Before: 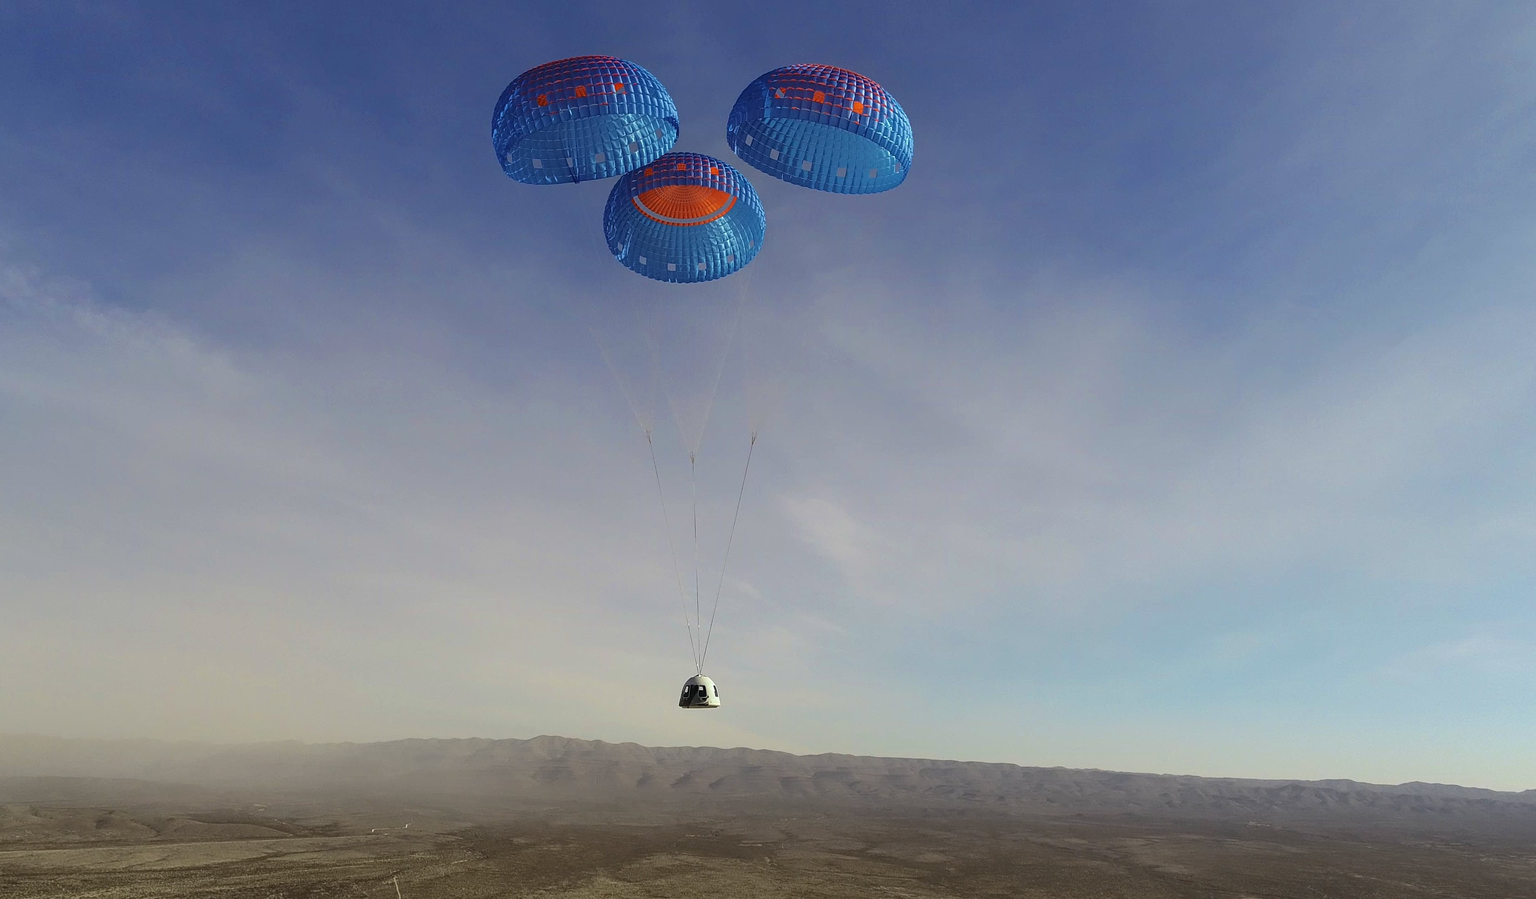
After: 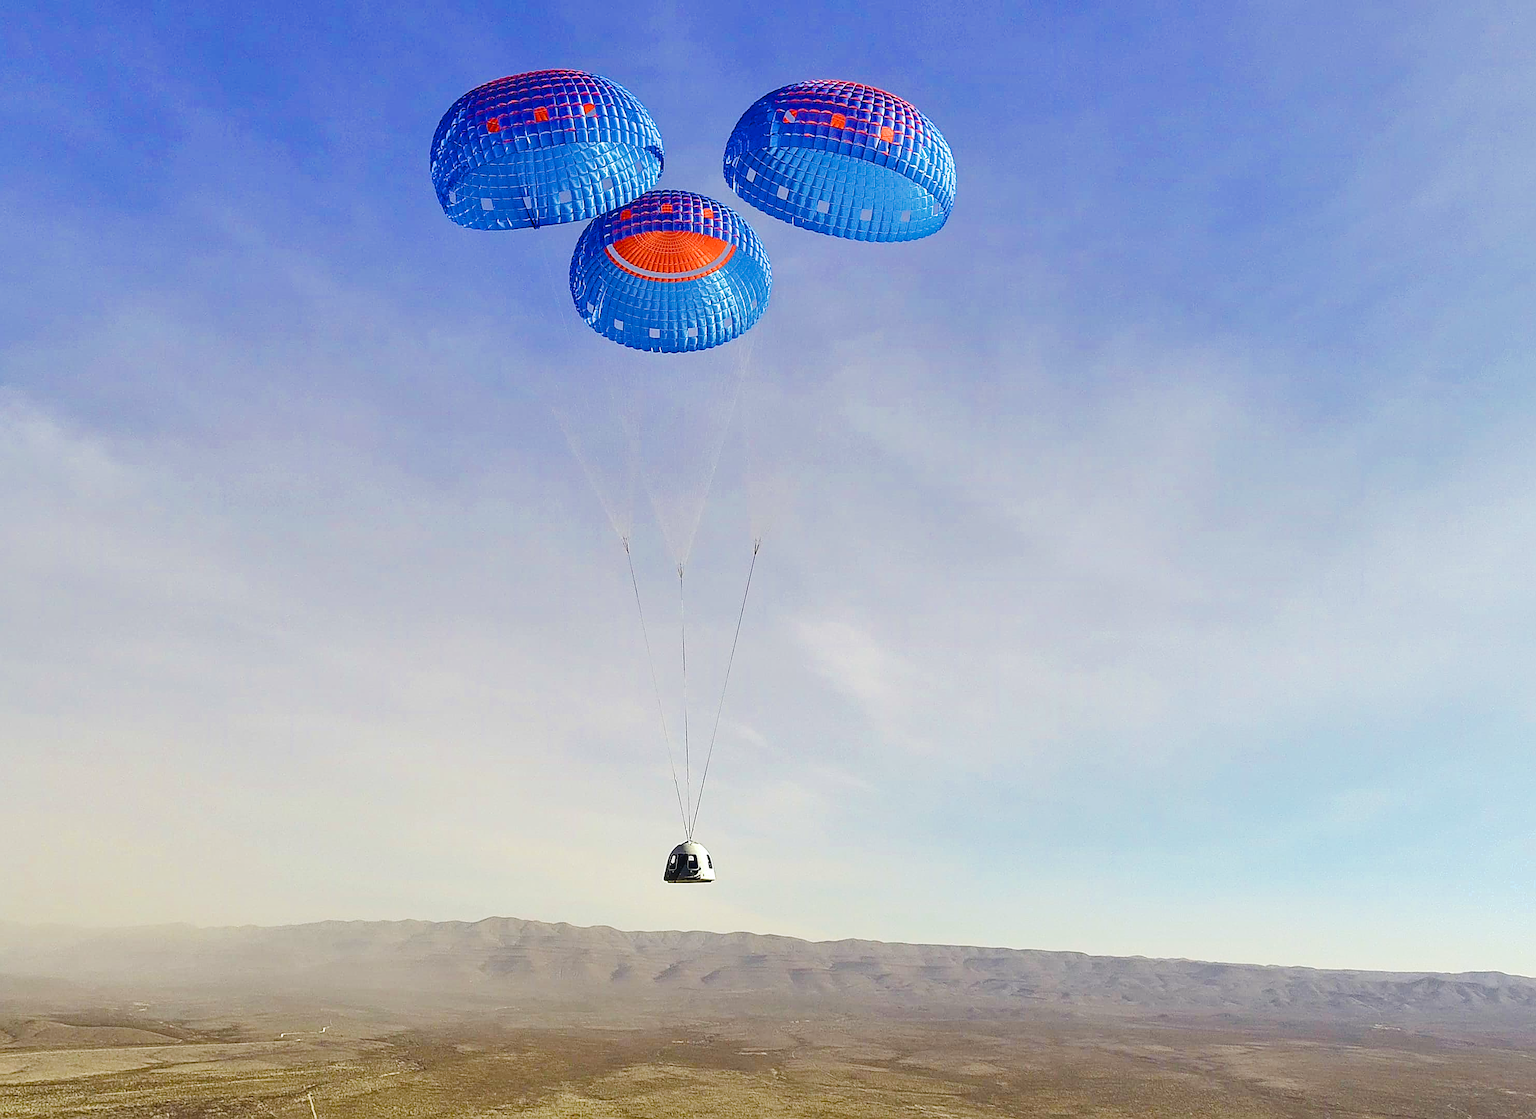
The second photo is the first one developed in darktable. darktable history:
tone curve: curves: ch0 [(0, 0.036) (0.119, 0.115) (0.466, 0.498) (0.715, 0.767) (0.817, 0.865) (1, 0.998)]; ch1 [(0, 0) (0.377, 0.424) (0.442, 0.491) (0.487, 0.502) (0.514, 0.512) (0.536, 0.577) (0.66, 0.724) (1, 1)]; ch2 [(0, 0) (0.38, 0.405) (0.463, 0.443) (0.492, 0.486) (0.526, 0.541) (0.578, 0.598) (1, 1)], preserve colors none
exposure: black level correction 0, exposure 1.356 EV, compensate exposure bias true, compensate highlight preservation false
sharpen: on, module defaults
crop and rotate: left 9.582%, right 10.197%
shadows and highlights: soften with gaussian
color balance rgb: shadows lift › luminance -21.323%, shadows lift › chroma 6.502%, shadows lift › hue 267.82°, perceptual saturation grading › global saturation 28.015%, perceptual saturation grading › highlights -24.942%, perceptual saturation grading › mid-tones 25.56%, perceptual saturation grading › shadows 50.154%, global vibrance 20%
filmic rgb: middle gray luminance 18.3%, black relative exposure -10.51 EV, white relative exposure 3.41 EV, target black luminance 0%, hardness 6.06, latitude 98.02%, contrast 0.844, shadows ↔ highlights balance 0.702%
